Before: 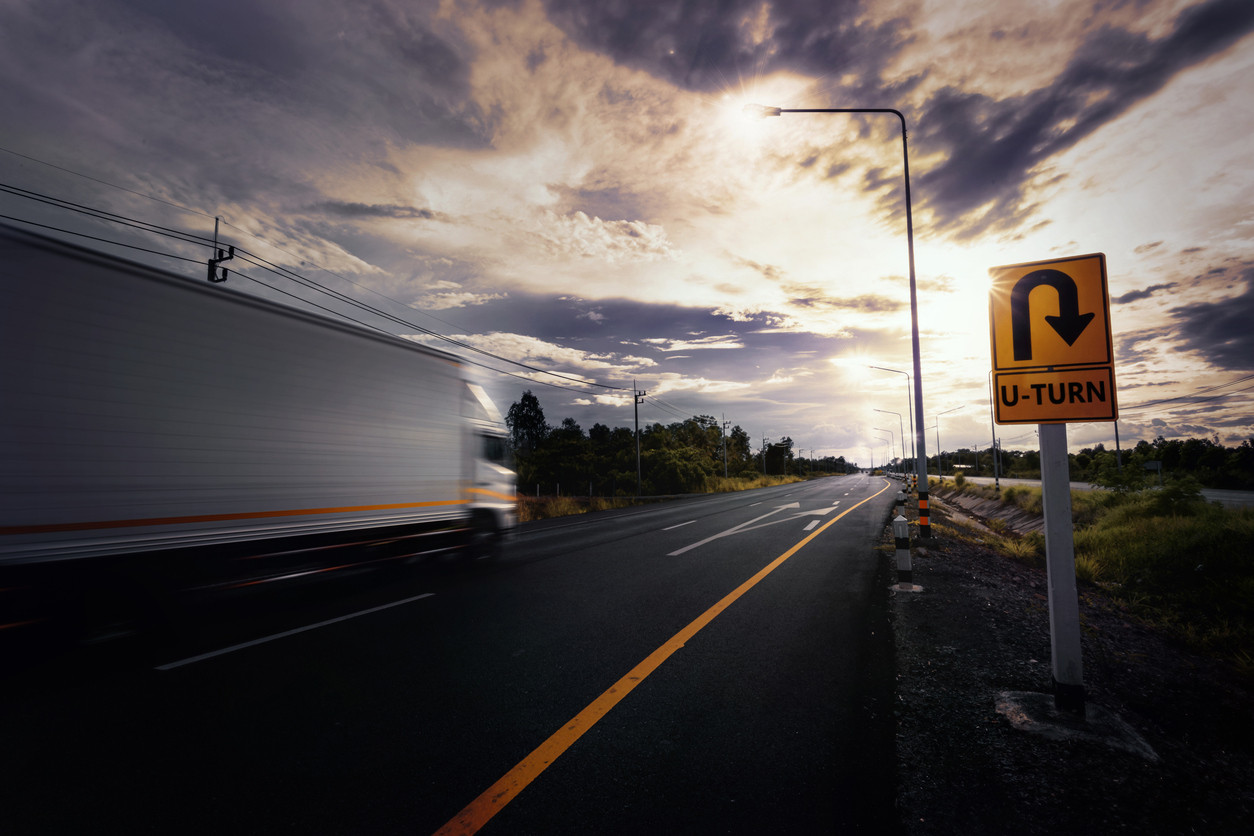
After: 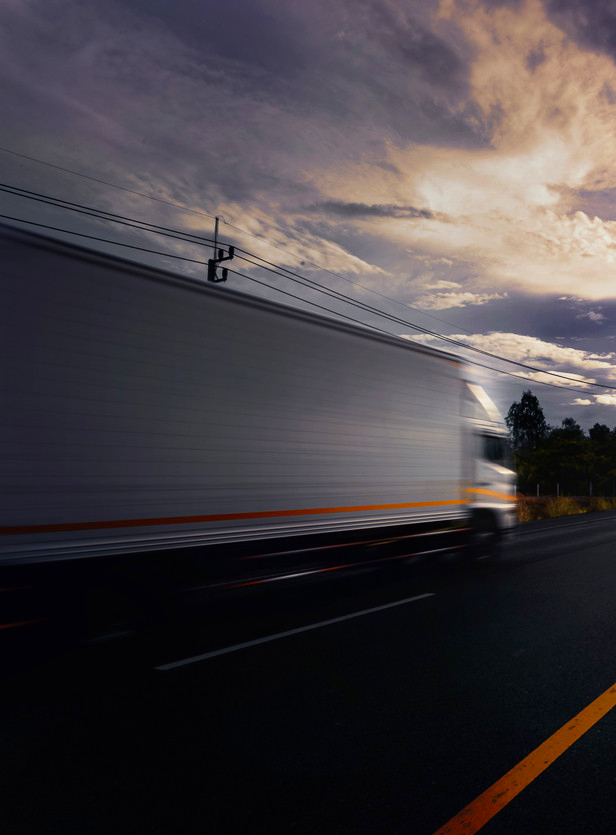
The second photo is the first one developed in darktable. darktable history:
crop and rotate: left 0%, top 0%, right 50.845%
contrast brightness saturation: contrast 0.09, saturation 0.28
